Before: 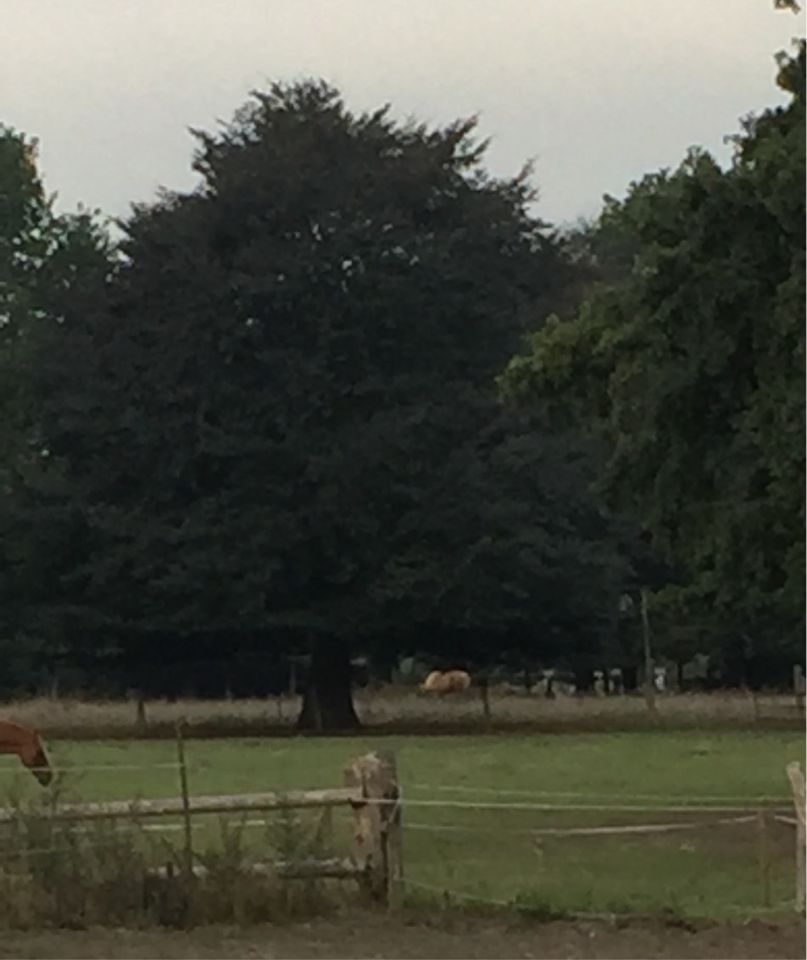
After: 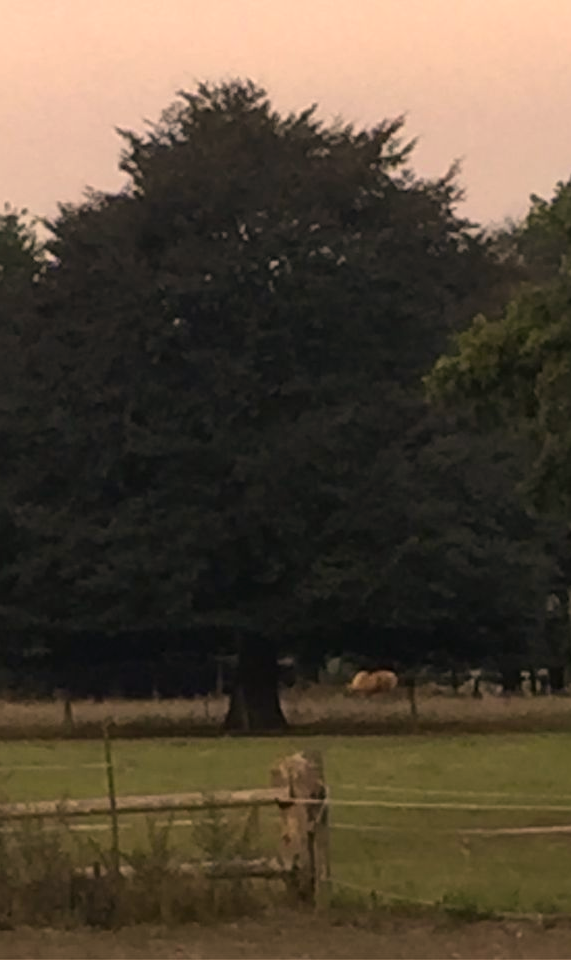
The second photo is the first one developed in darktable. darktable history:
color correction: highlights a* 17.88, highlights b* 18.79
crop and rotate: left 9.061%, right 20.142%
